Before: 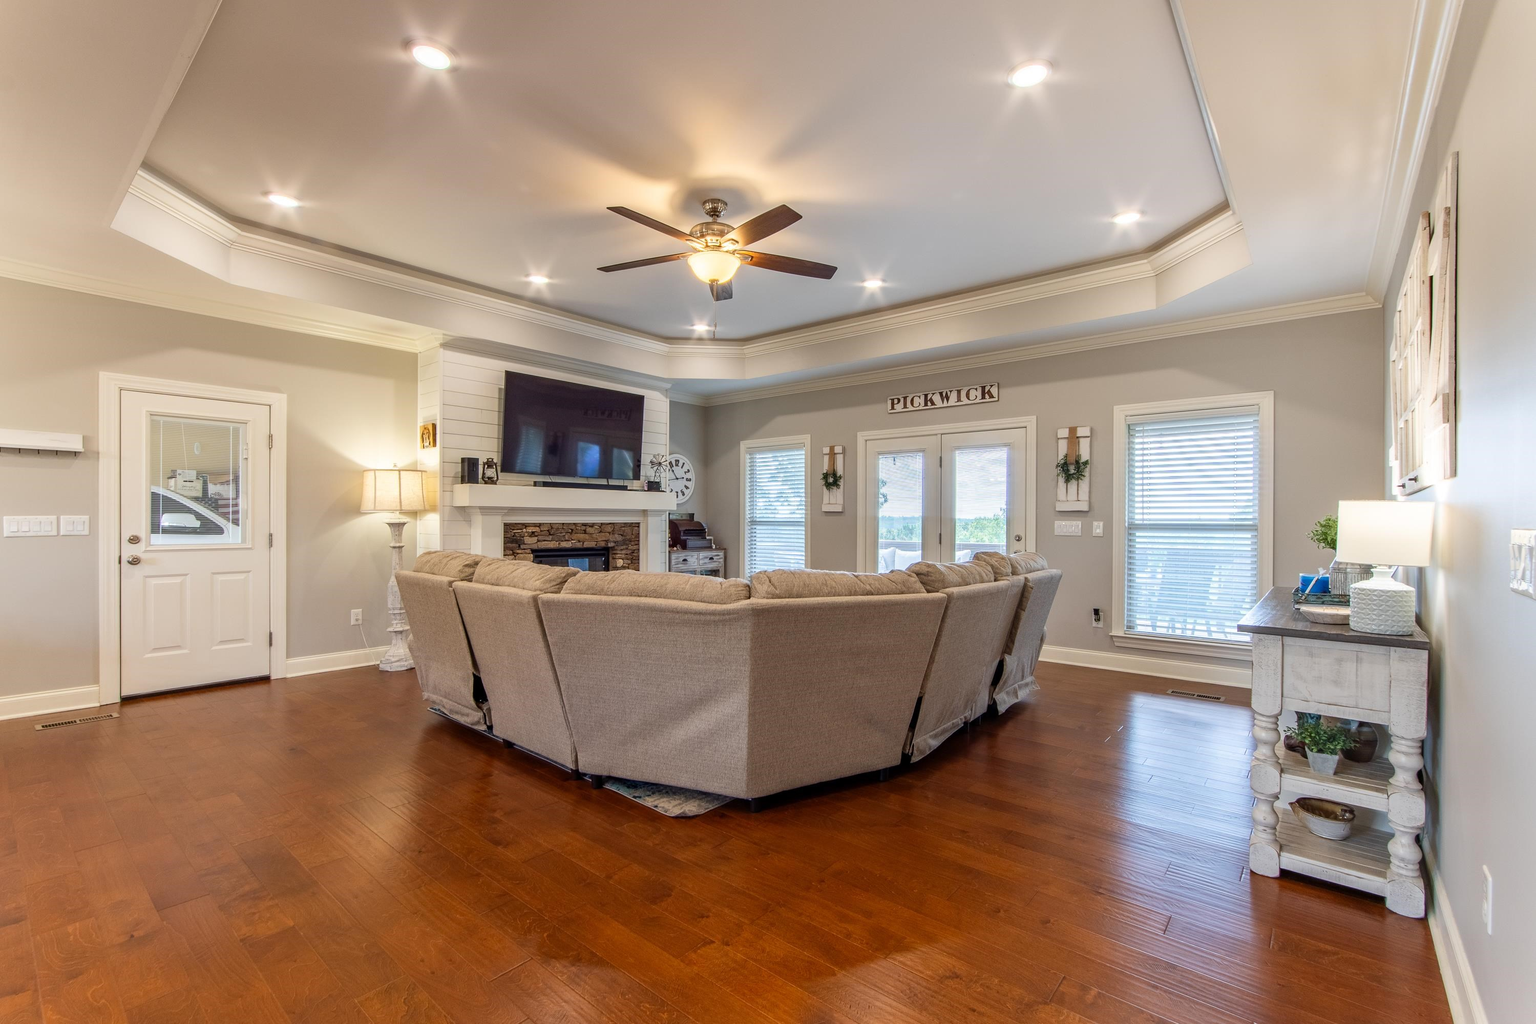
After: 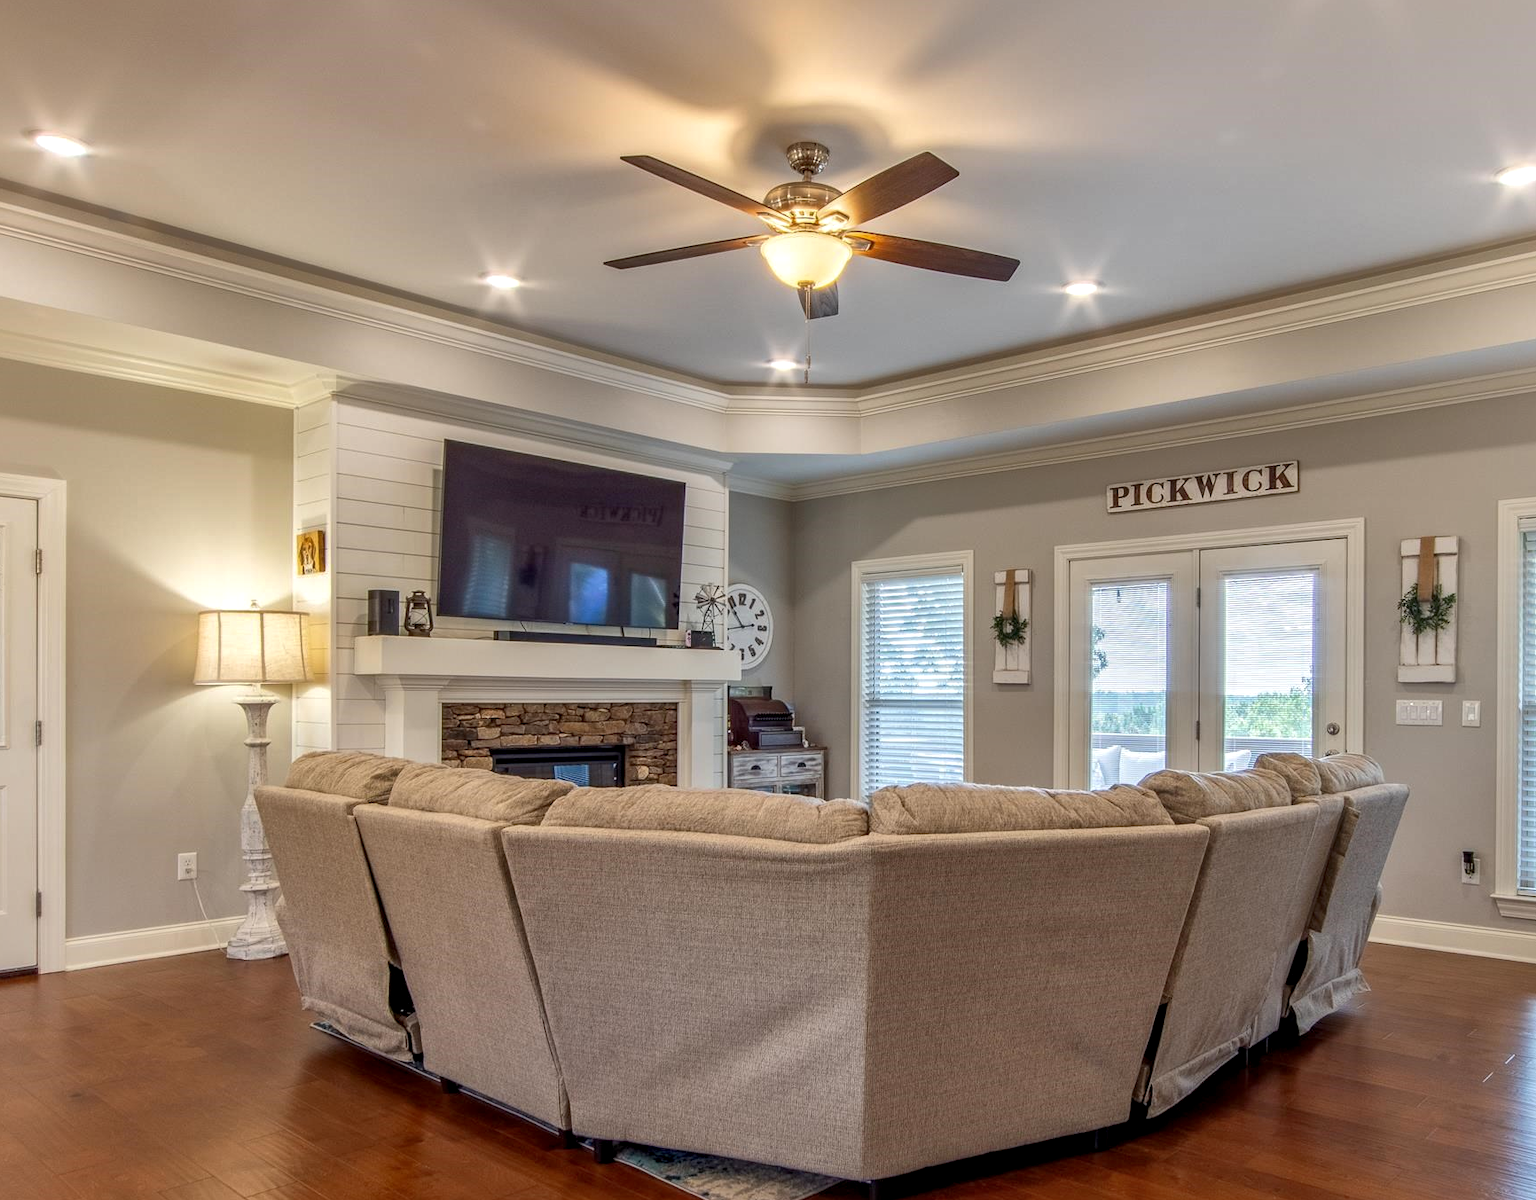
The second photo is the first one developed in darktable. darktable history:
crop: left 16.195%, top 11.416%, right 26.025%, bottom 20.832%
shadows and highlights: on, module defaults
local contrast: on, module defaults
